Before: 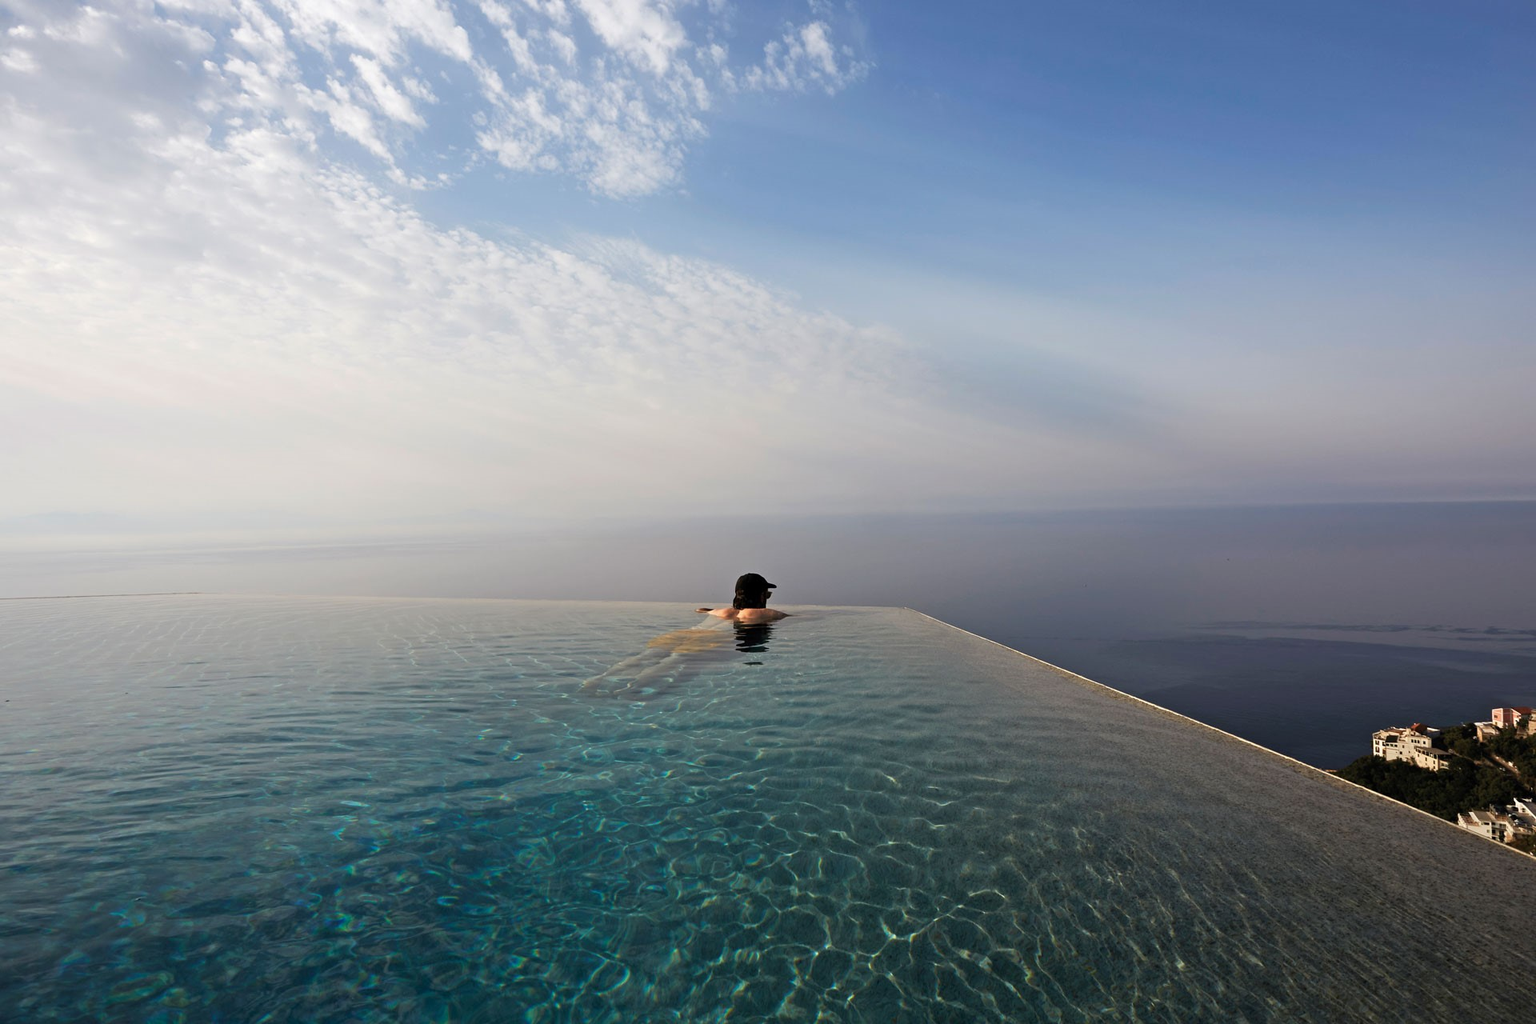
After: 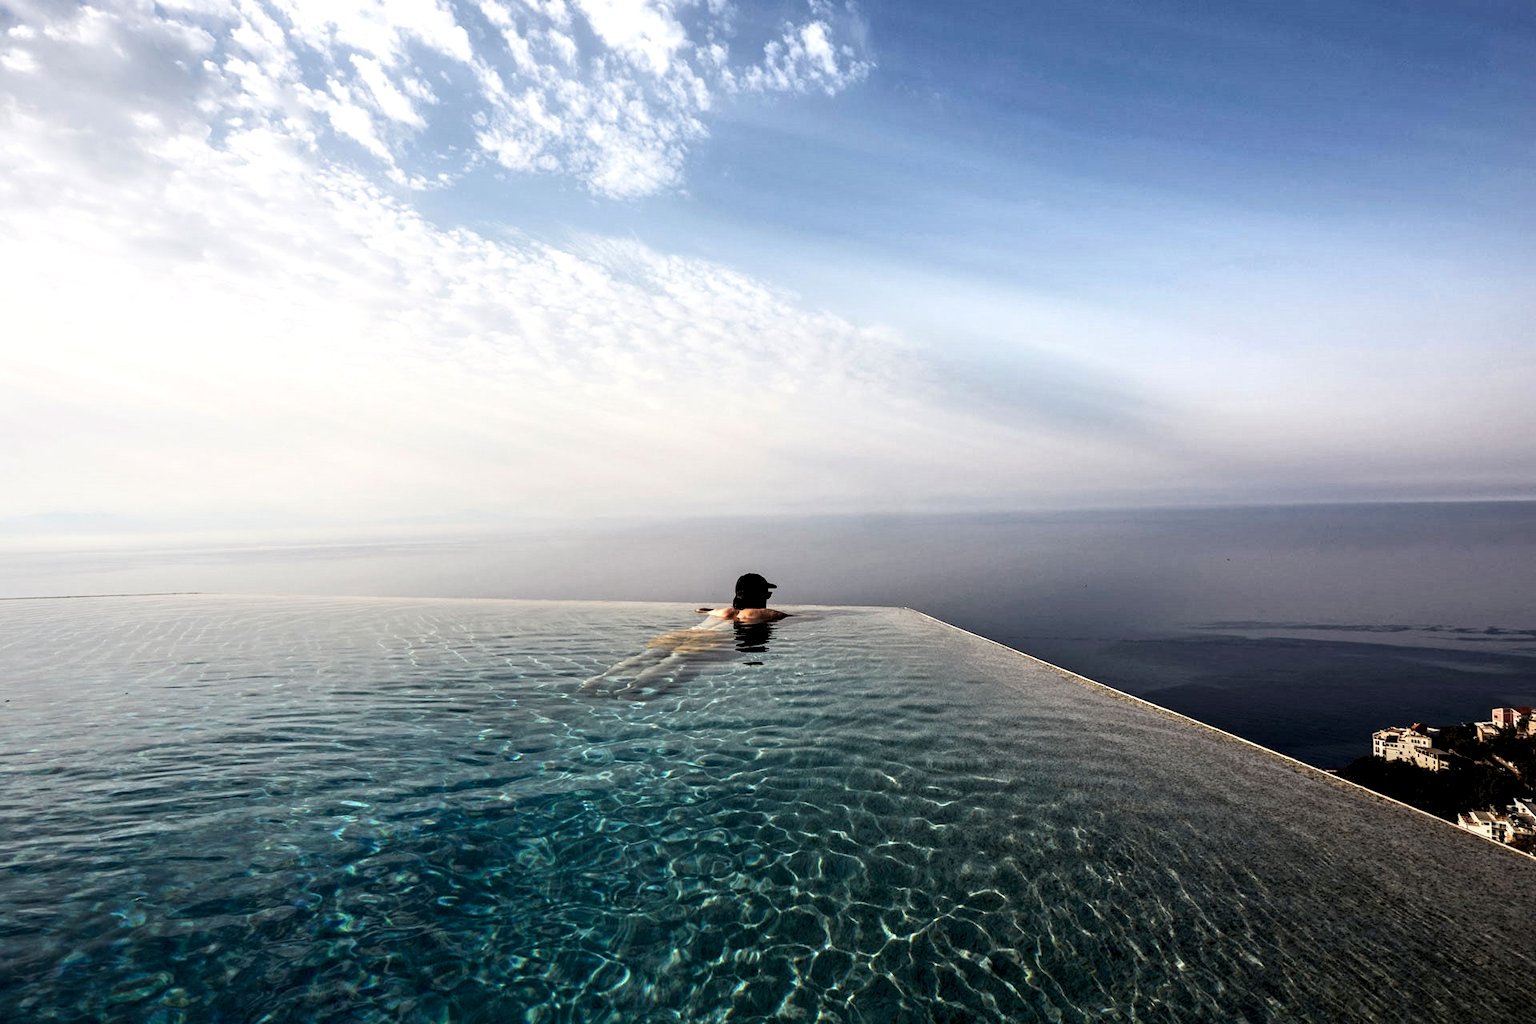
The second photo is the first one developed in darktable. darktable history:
contrast brightness saturation: contrast 0.24, brightness 0.09
local contrast: highlights 19%, detail 186%
